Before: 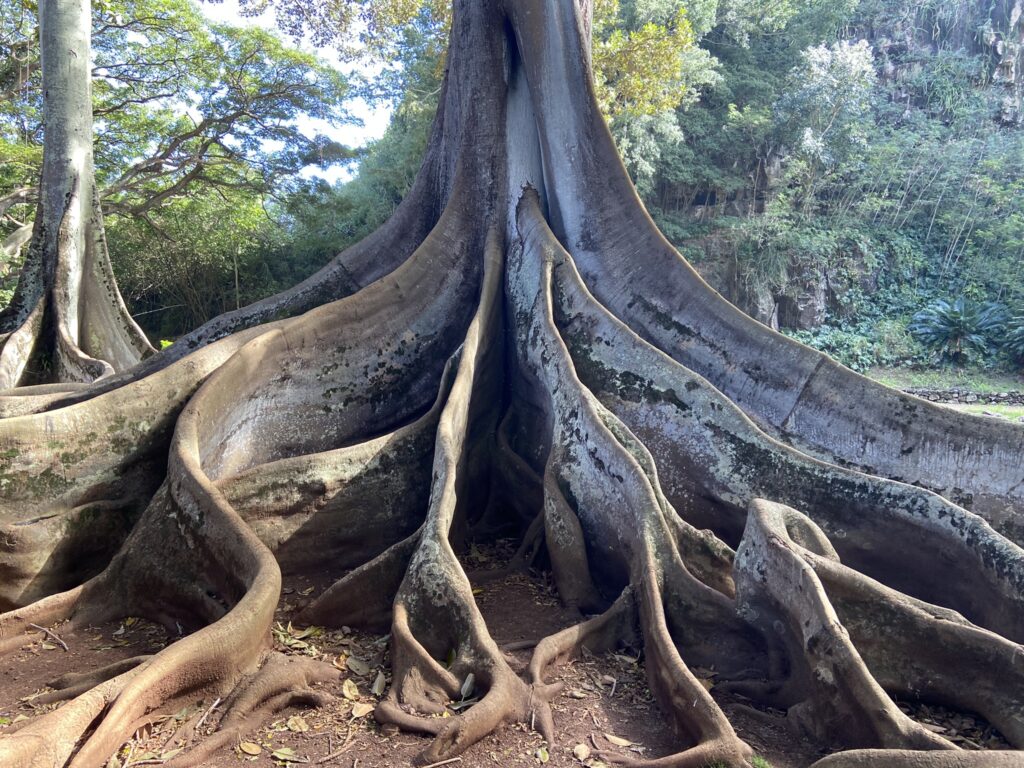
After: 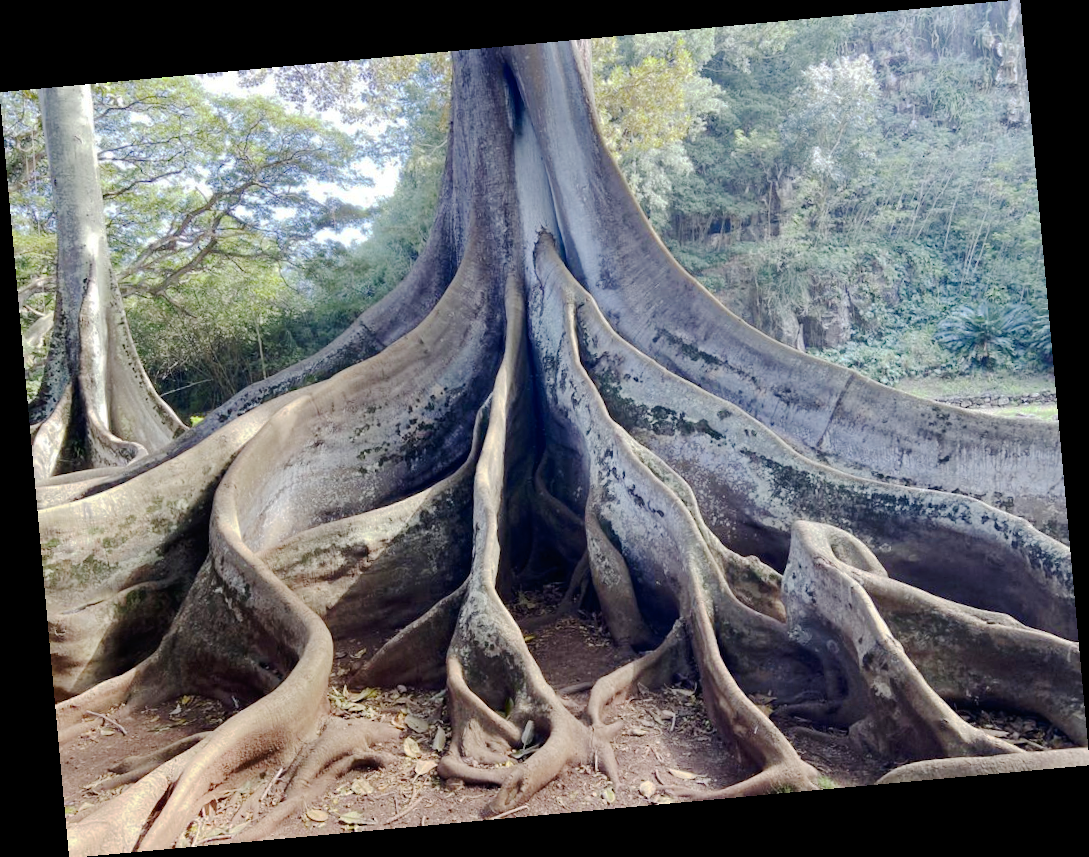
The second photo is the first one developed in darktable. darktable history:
base curve: curves: ch0 [(0, 0) (0.158, 0.273) (0.879, 0.895) (1, 1)], preserve colors none
tone curve: curves: ch0 [(0, 0) (0.003, 0.002) (0.011, 0.006) (0.025, 0.013) (0.044, 0.019) (0.069, 0.032) (0.1, 0.056) (0.136, 0.095) (0.177, 0.144) (0.224, 0.193) (0.277, 0.26) (0.335, 0.331) (0.399, 0.405) (0.468, 0.479) (0.543, 0.552) (0.623, 0.624) (0.709, 0.699) (0.801, 0.772) (0.898, 0.856) (1, 1)], preserve colors none
rotate and perspective: rotation -5.2°, automatic cropping off
